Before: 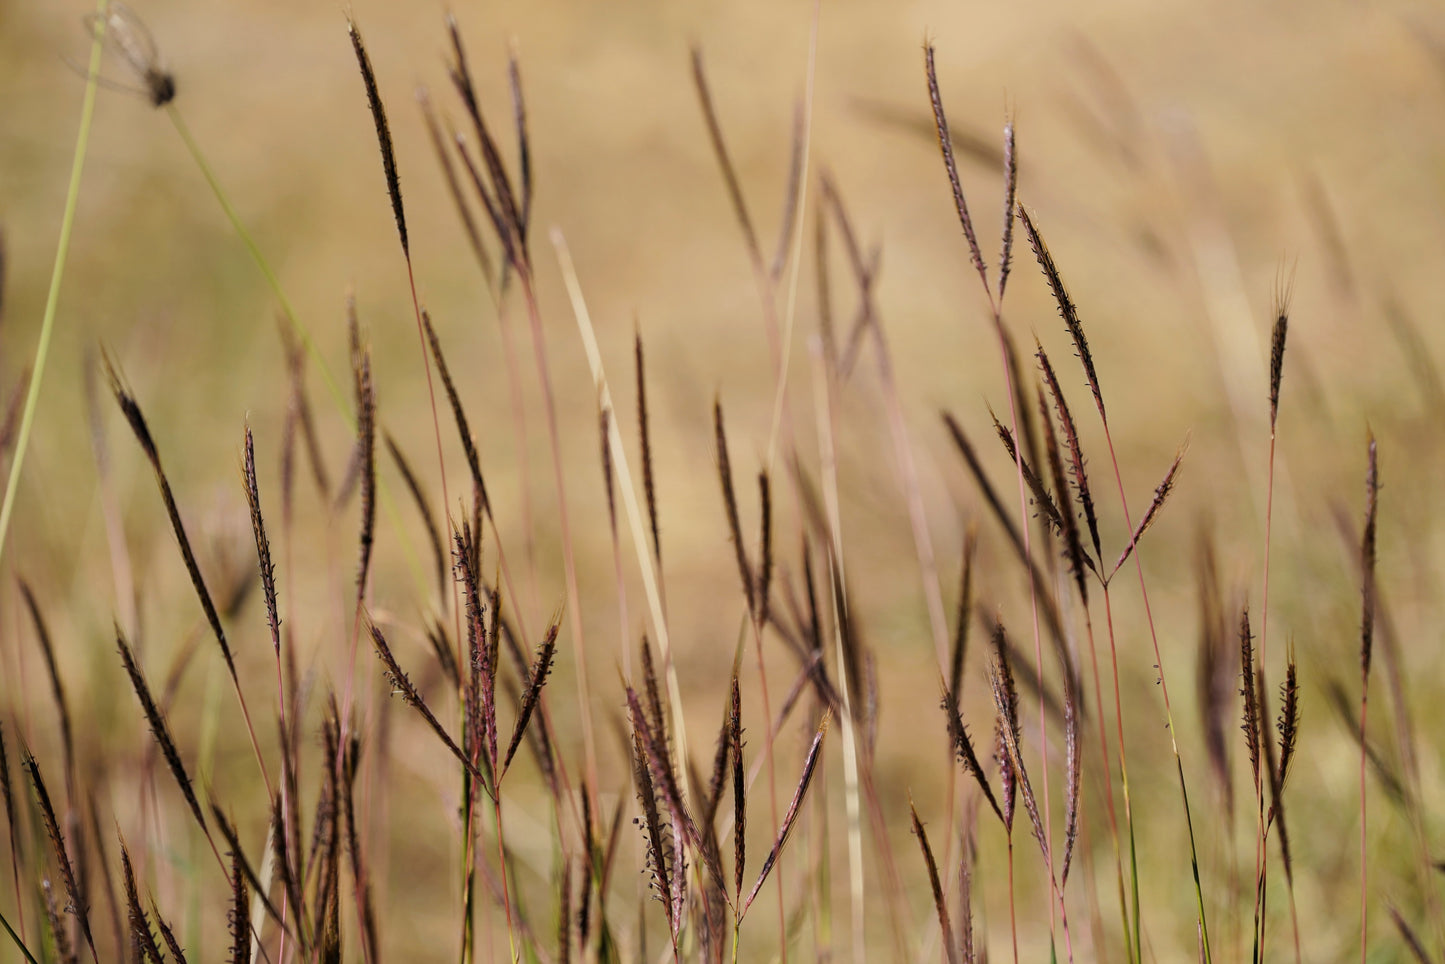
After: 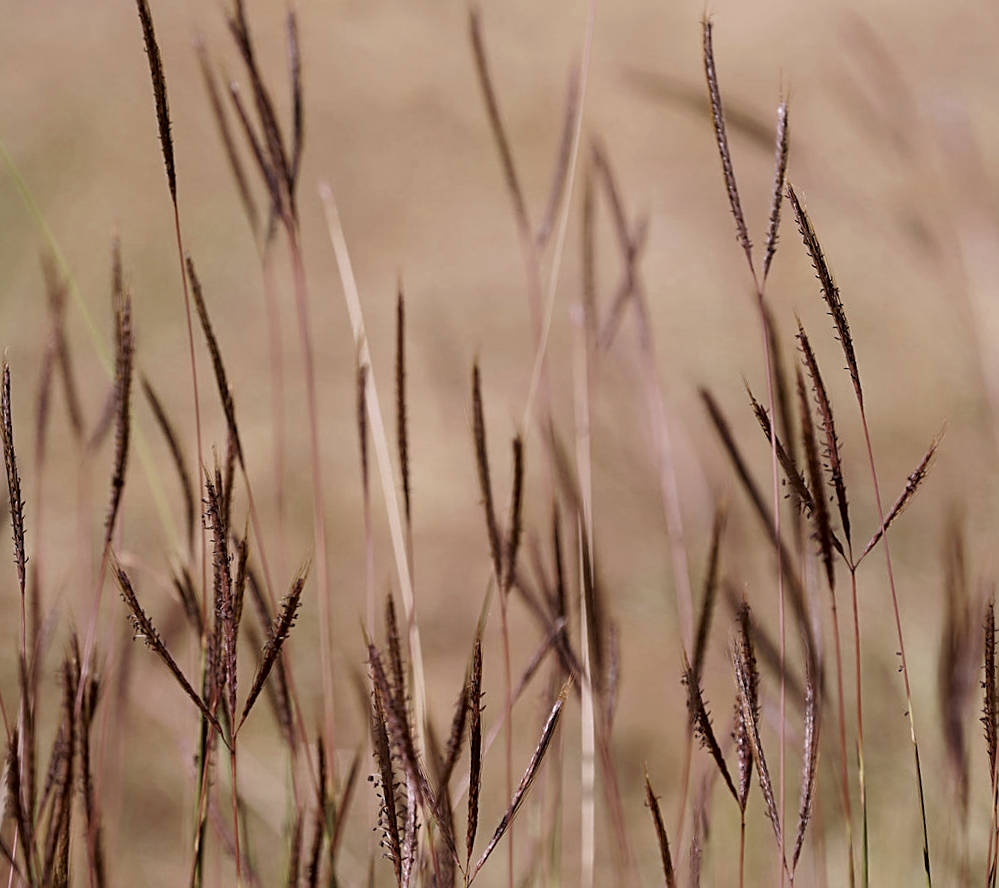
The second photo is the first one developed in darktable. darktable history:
crop and rotate: angle -3.27°, left 14.277%, top 0.028%, right 10.766%, bottom 0.028%
color correction: highlights a* 10.21, highlights b* 9.79, shadows a* 8.61, shadows b* 7.88, saturation 0.8
color zones: curves: ch0 [(0, 0.5) (0.125, 0.4) (0.25, 0.5) (0.375, 0.4) (0.5, 0.4) (0.625, 0.35) (0.75, 0.35) (0.875, 0.5)]; ch1 [(0, 0.35) (0.125, 0.45) (0.25, 0.35) (0.375, 0.35) (0.5, 0.35) (0.625, 0.35) (0.75, 0.45) (0.875, 0.35)]; ch2 [(0, 0.6) (0.125, 0.5) (0.25, 0.5) (0.375, 0.6) (0.5, 0.6) (0.625, 0.5) (0.75, 0.5) (0.875, 0.5)]
white balance: red 0.948, green 1.02, blue 1.176
sharpen: on, module defaults
